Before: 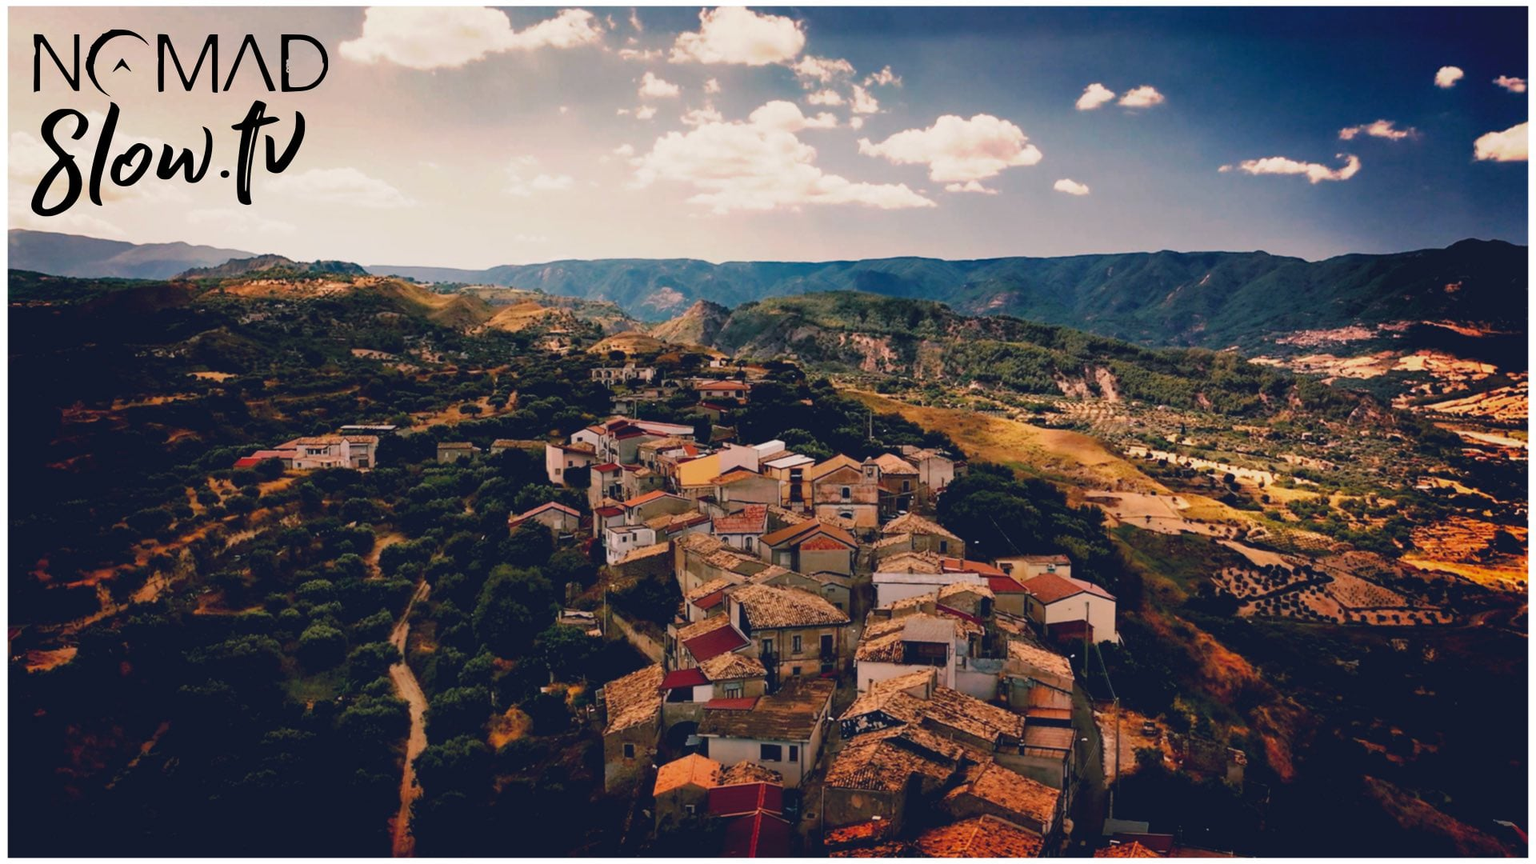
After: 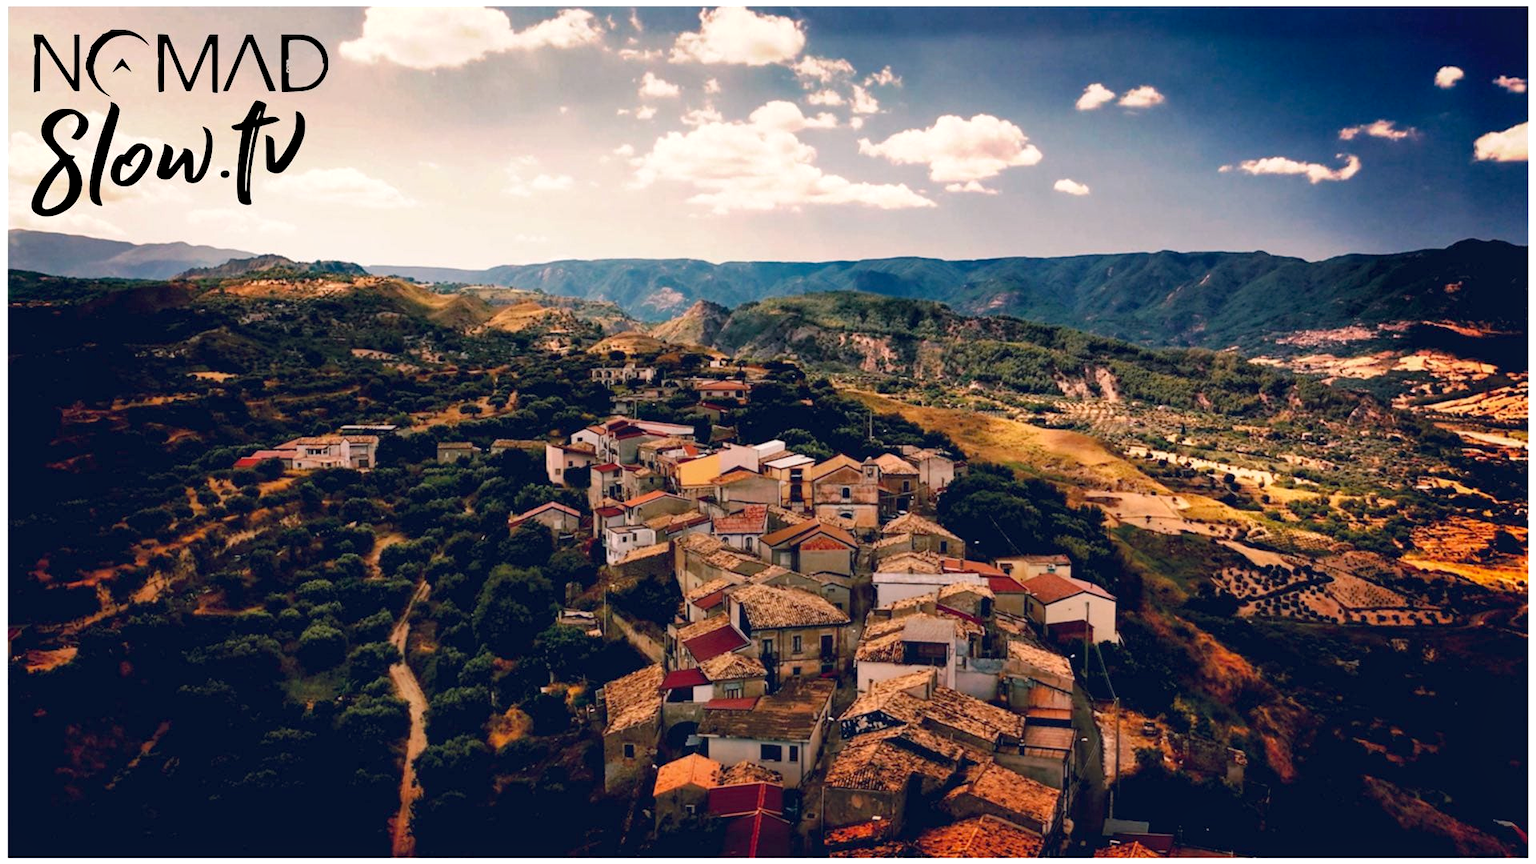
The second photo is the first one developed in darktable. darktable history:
exposure: black level correction 0.005, exposure 0.286 EV, compensate highlight preservation false
local contrast: highlights 100%, shadows 100%, detail 120%, midtone range 0.2
